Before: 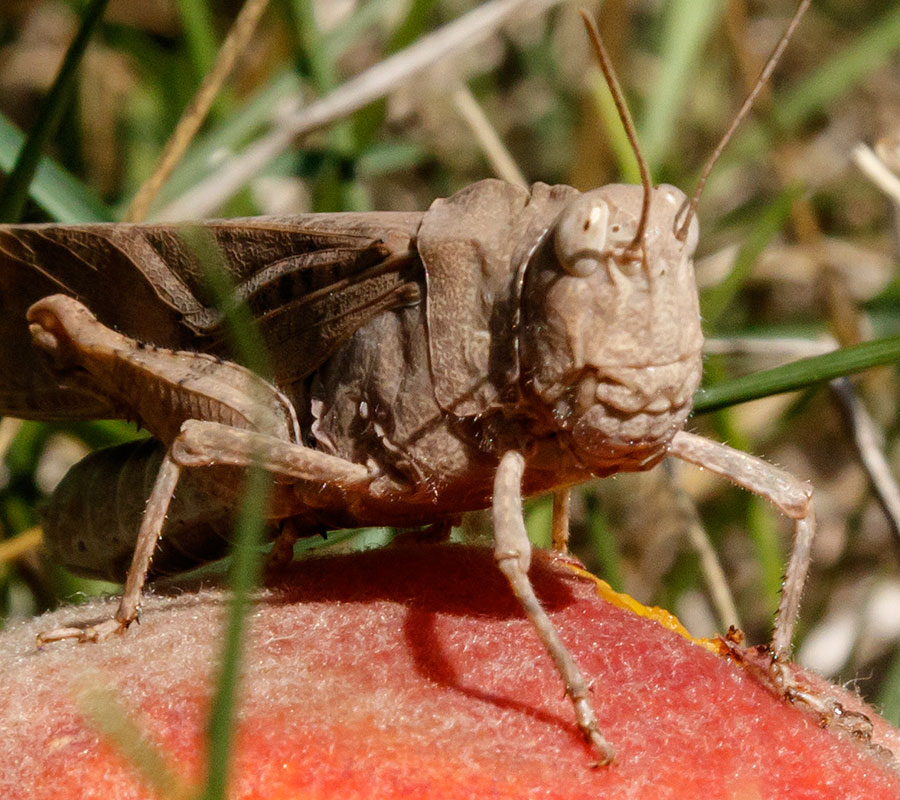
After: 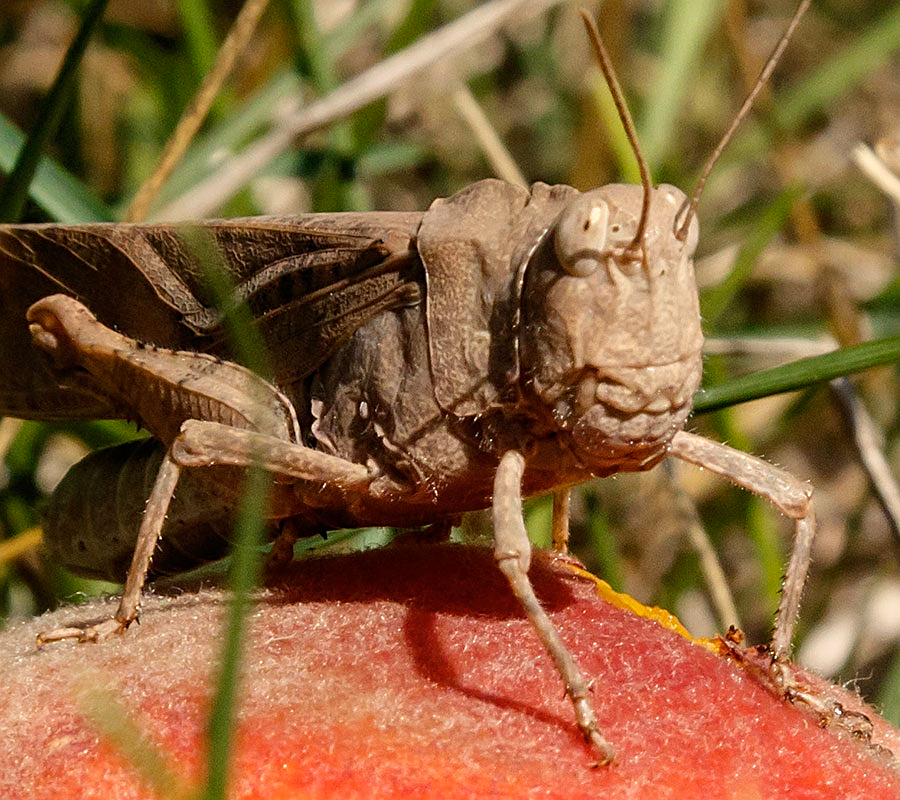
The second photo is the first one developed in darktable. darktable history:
sharpen: on, module defaults
color balance rgb: highlights gain › chroma 3.077%, highlights gain › hue 76.59°, perceptual saturation grading › global saturation 0.331%, global vibrance 20%
